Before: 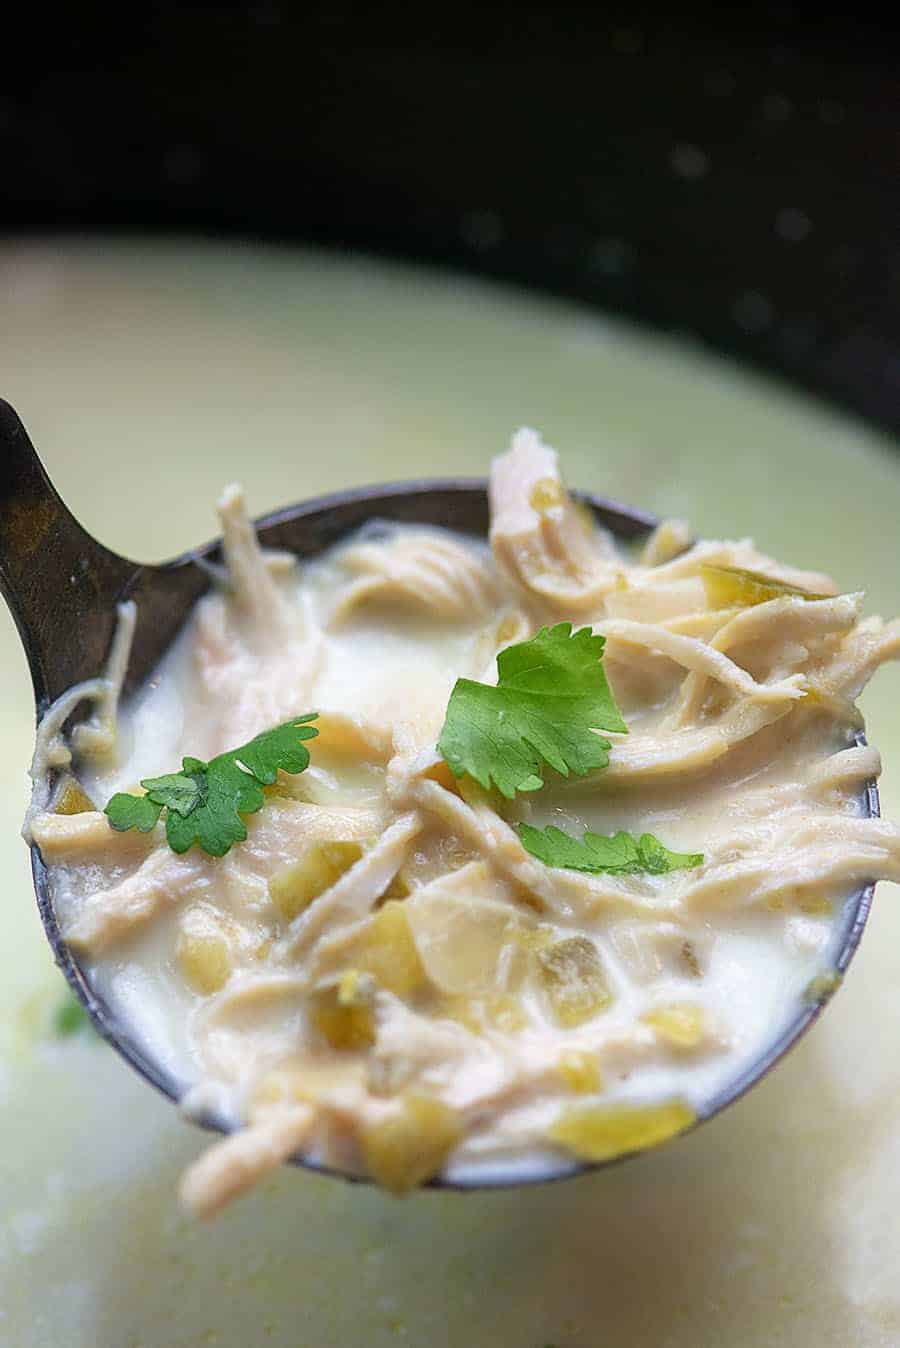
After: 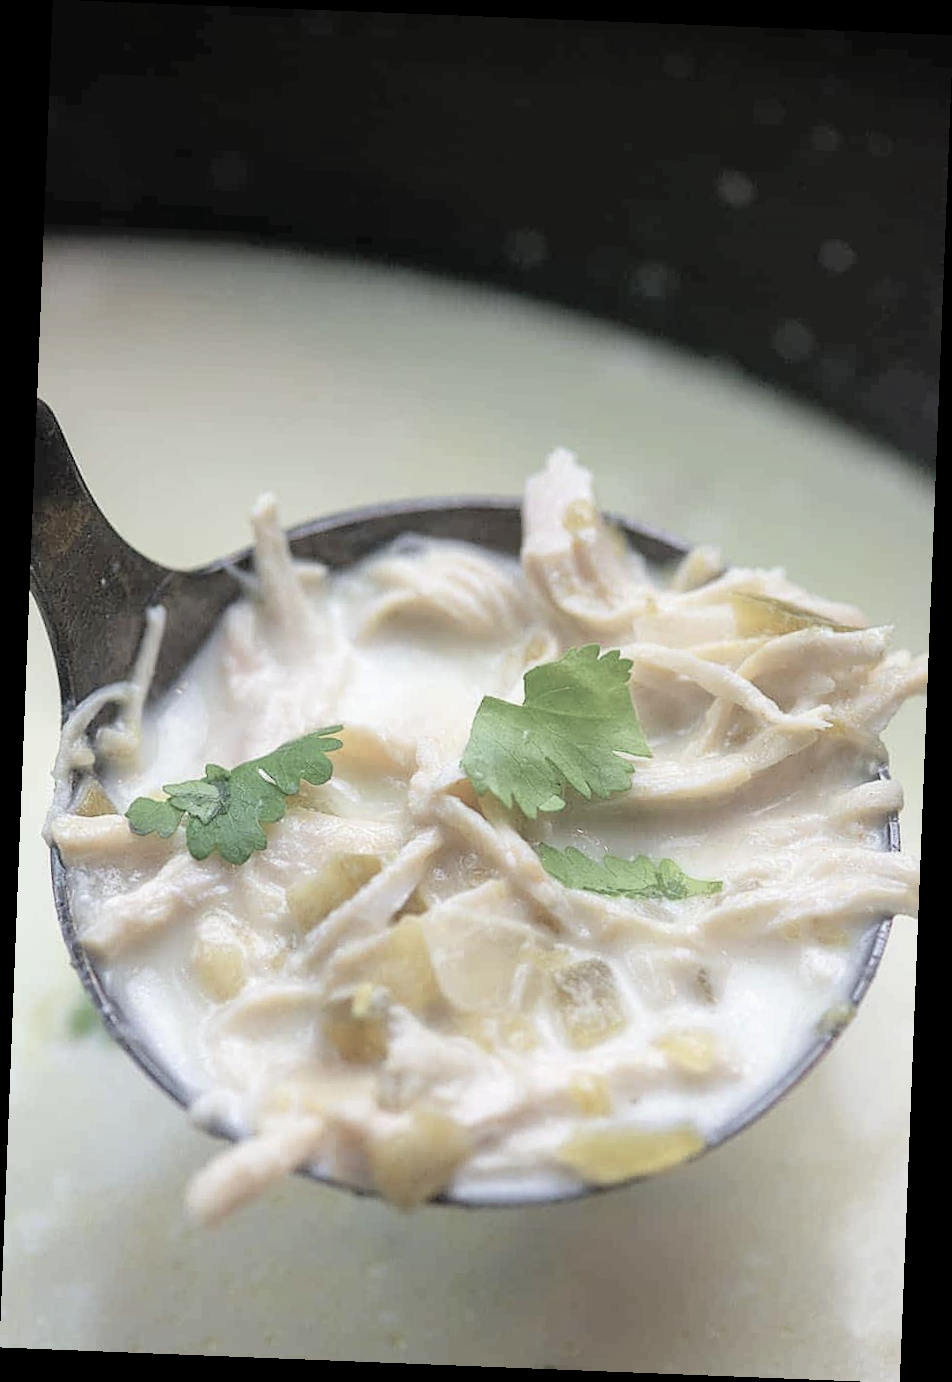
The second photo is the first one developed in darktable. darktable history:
rotate and perspective: rotation 2.27°, automatic cropping off
contrast brightness saturation: brightness 0.18, saturation -0.5
